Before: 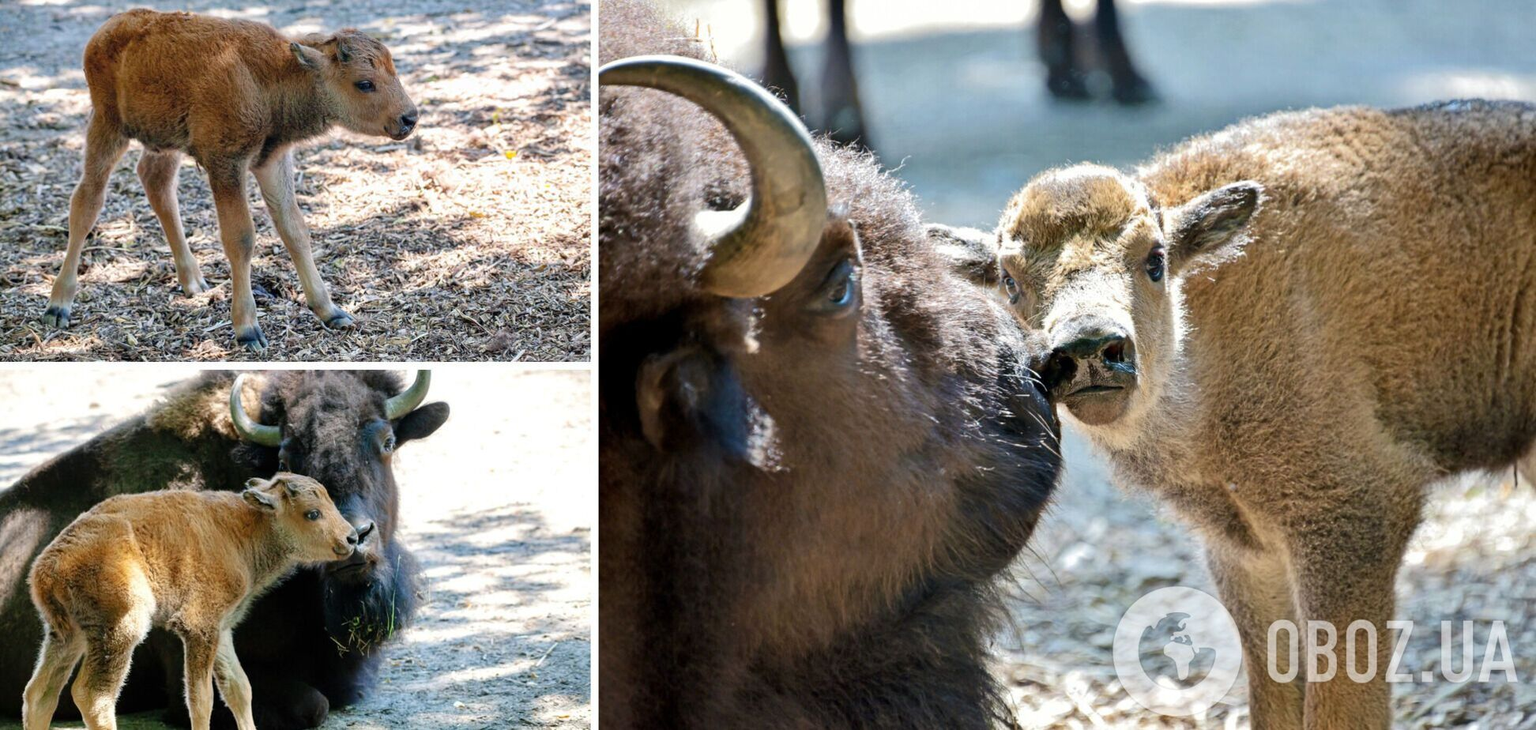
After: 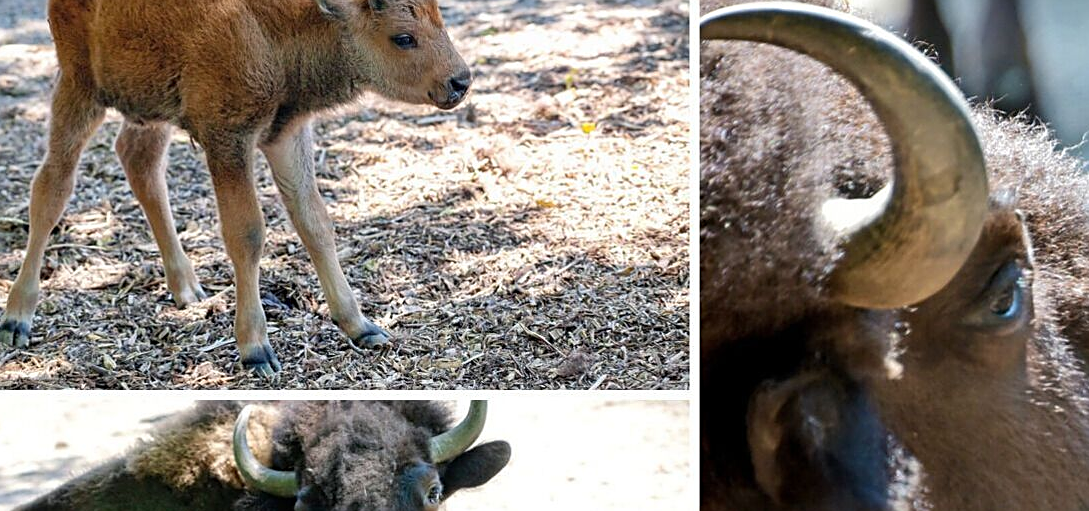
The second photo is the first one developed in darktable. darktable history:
sharpen: on, module defaults
crop and rotate: left 3.05%, top 7.452%, right 40.893%, bottom 37.168%
